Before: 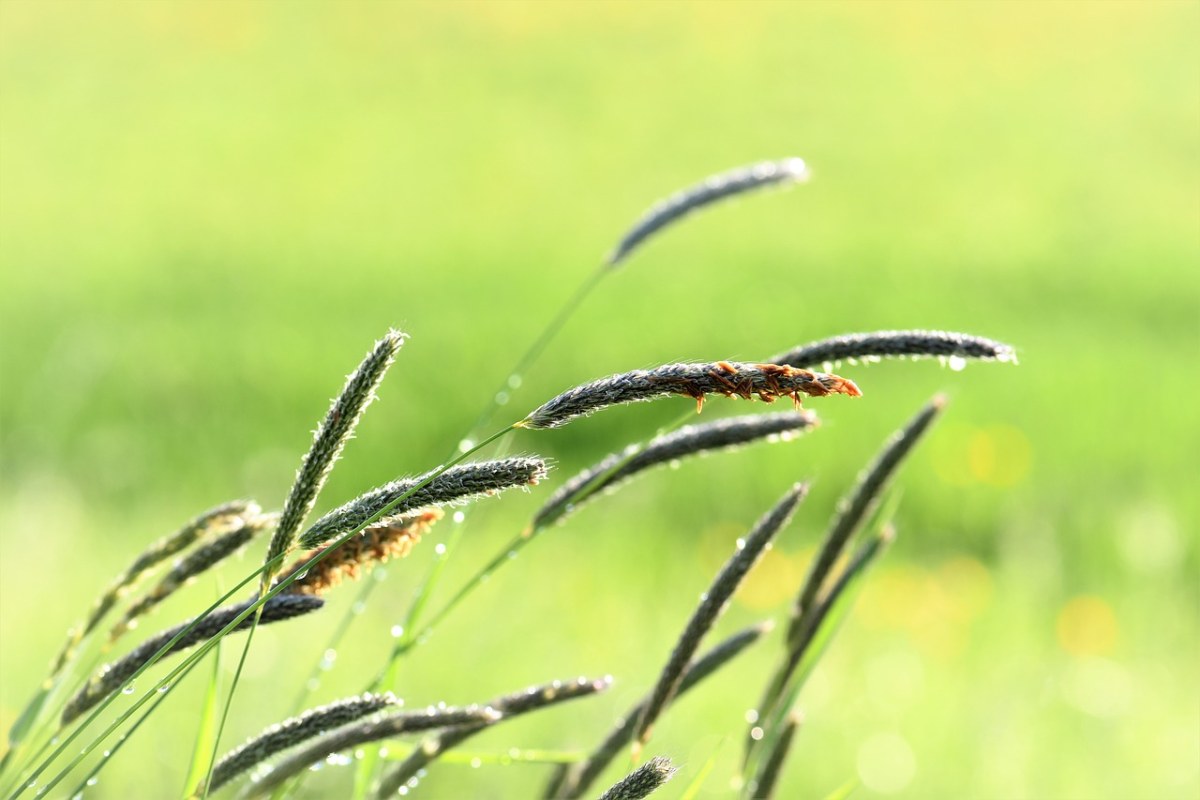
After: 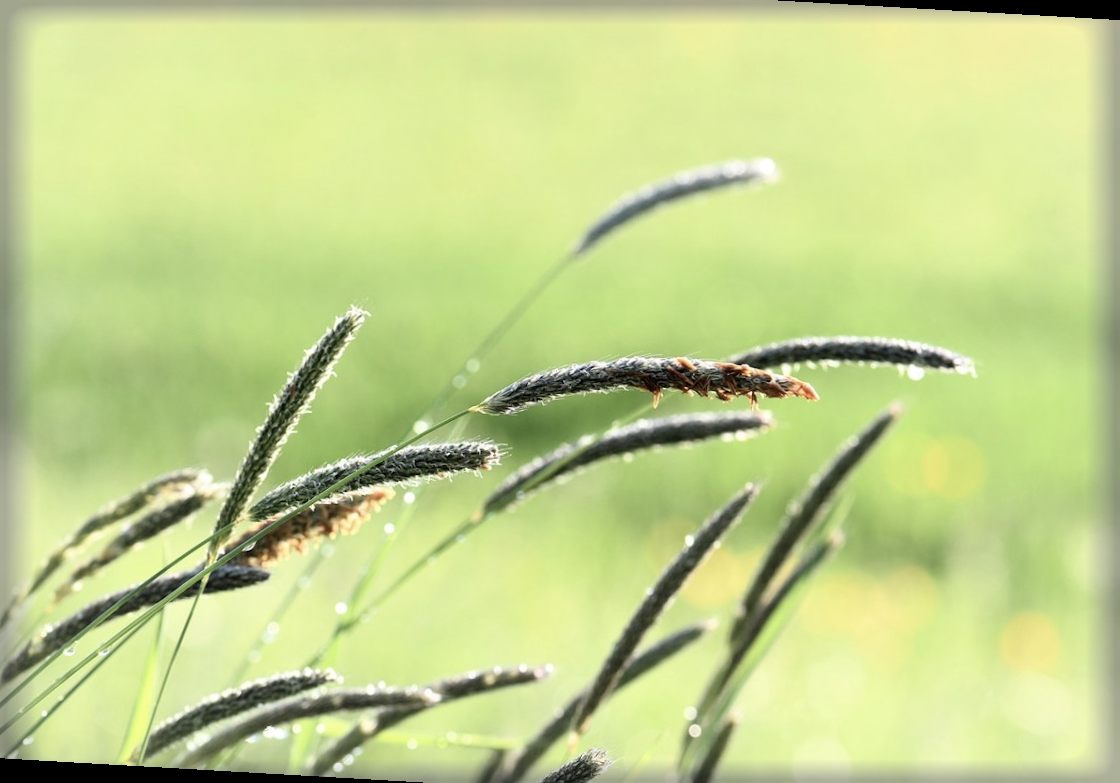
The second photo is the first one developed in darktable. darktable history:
contrast brightness saturation: contrast 0.104, saturation -0.29
crop and rotate: angle -3.28°, left 5.271%, top 5.186%, right 4.625%, bottom 4.517%
vignetting: fall-off start 93.77%, fall-off radius 5.34%, automatic ratio true, width/height ratio 1.33, shape 0.045
